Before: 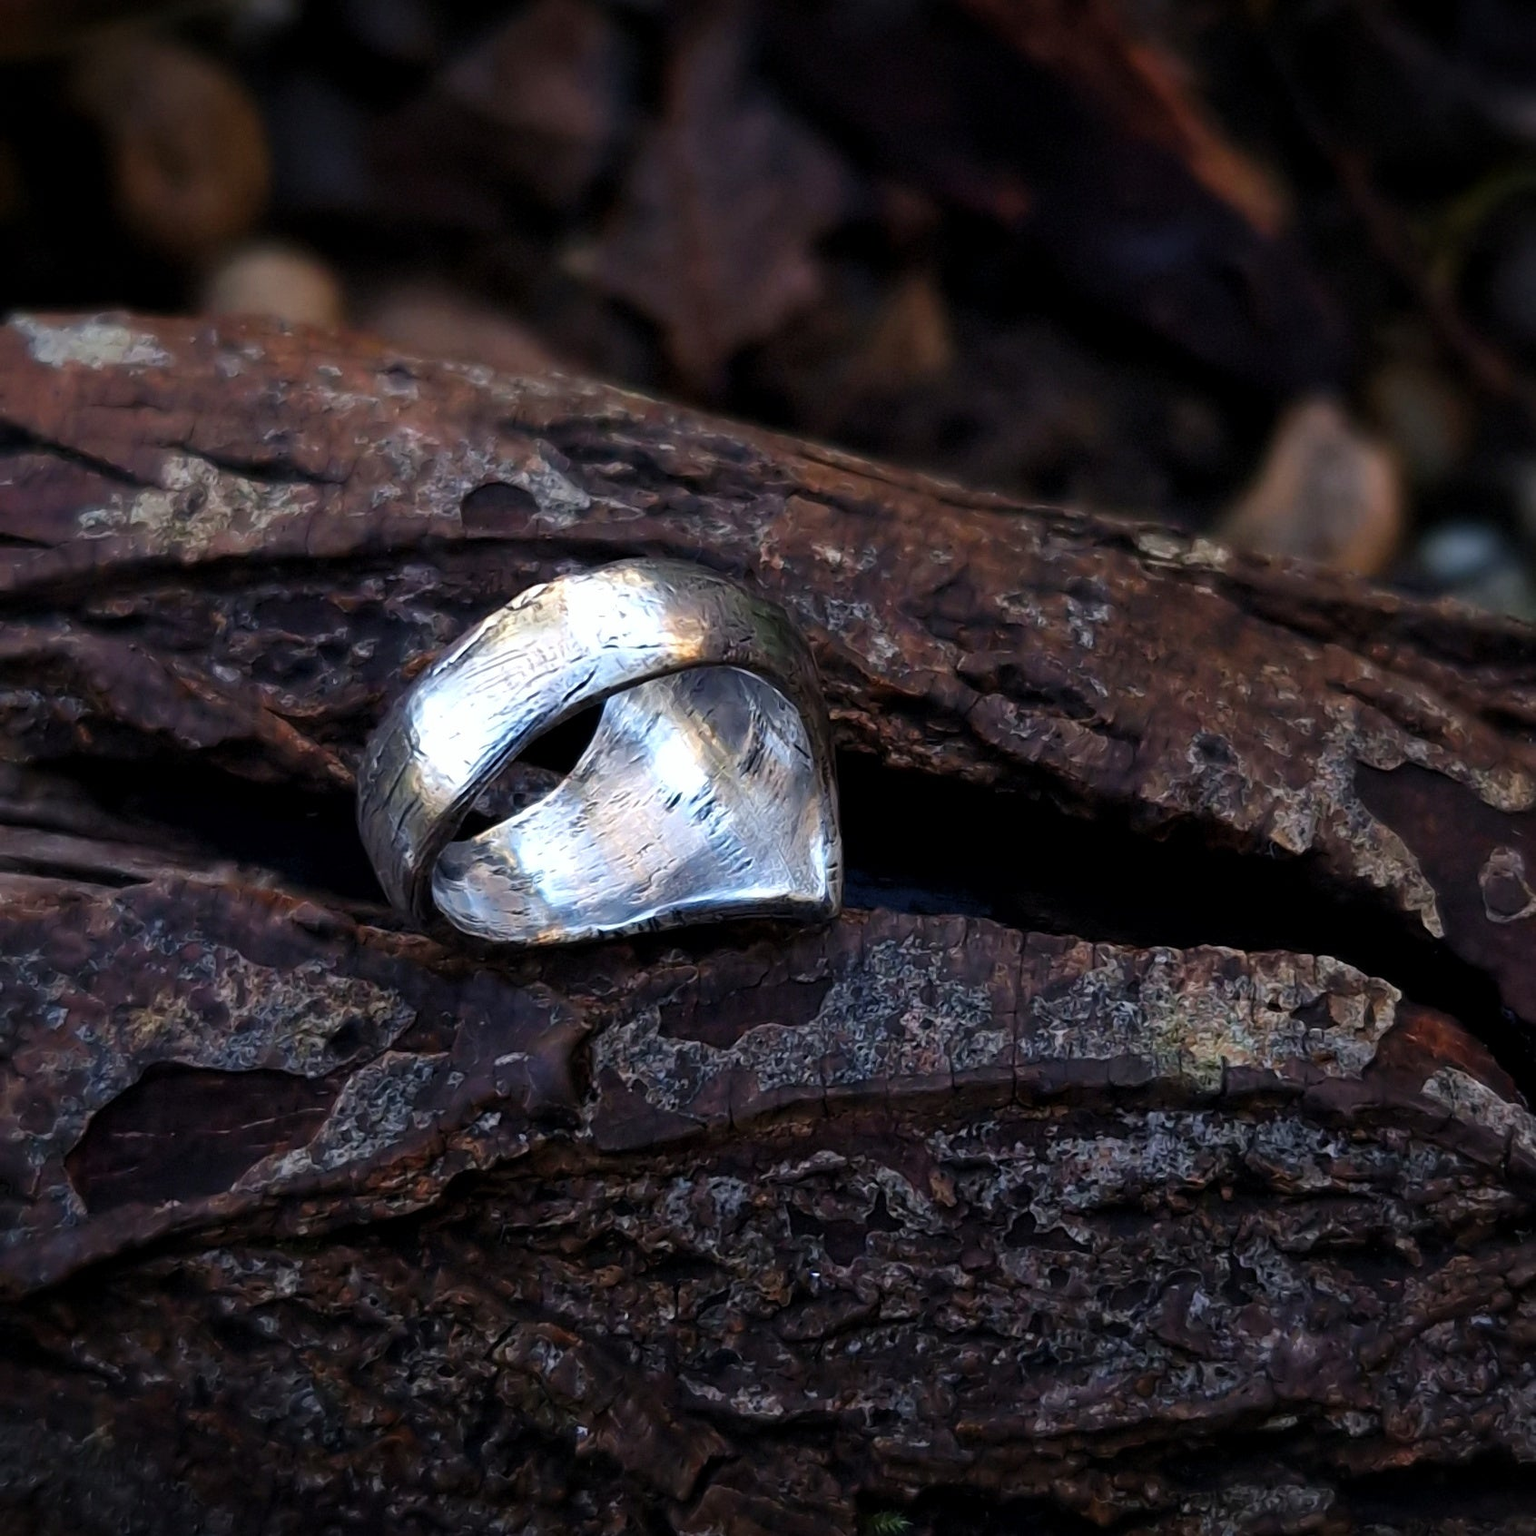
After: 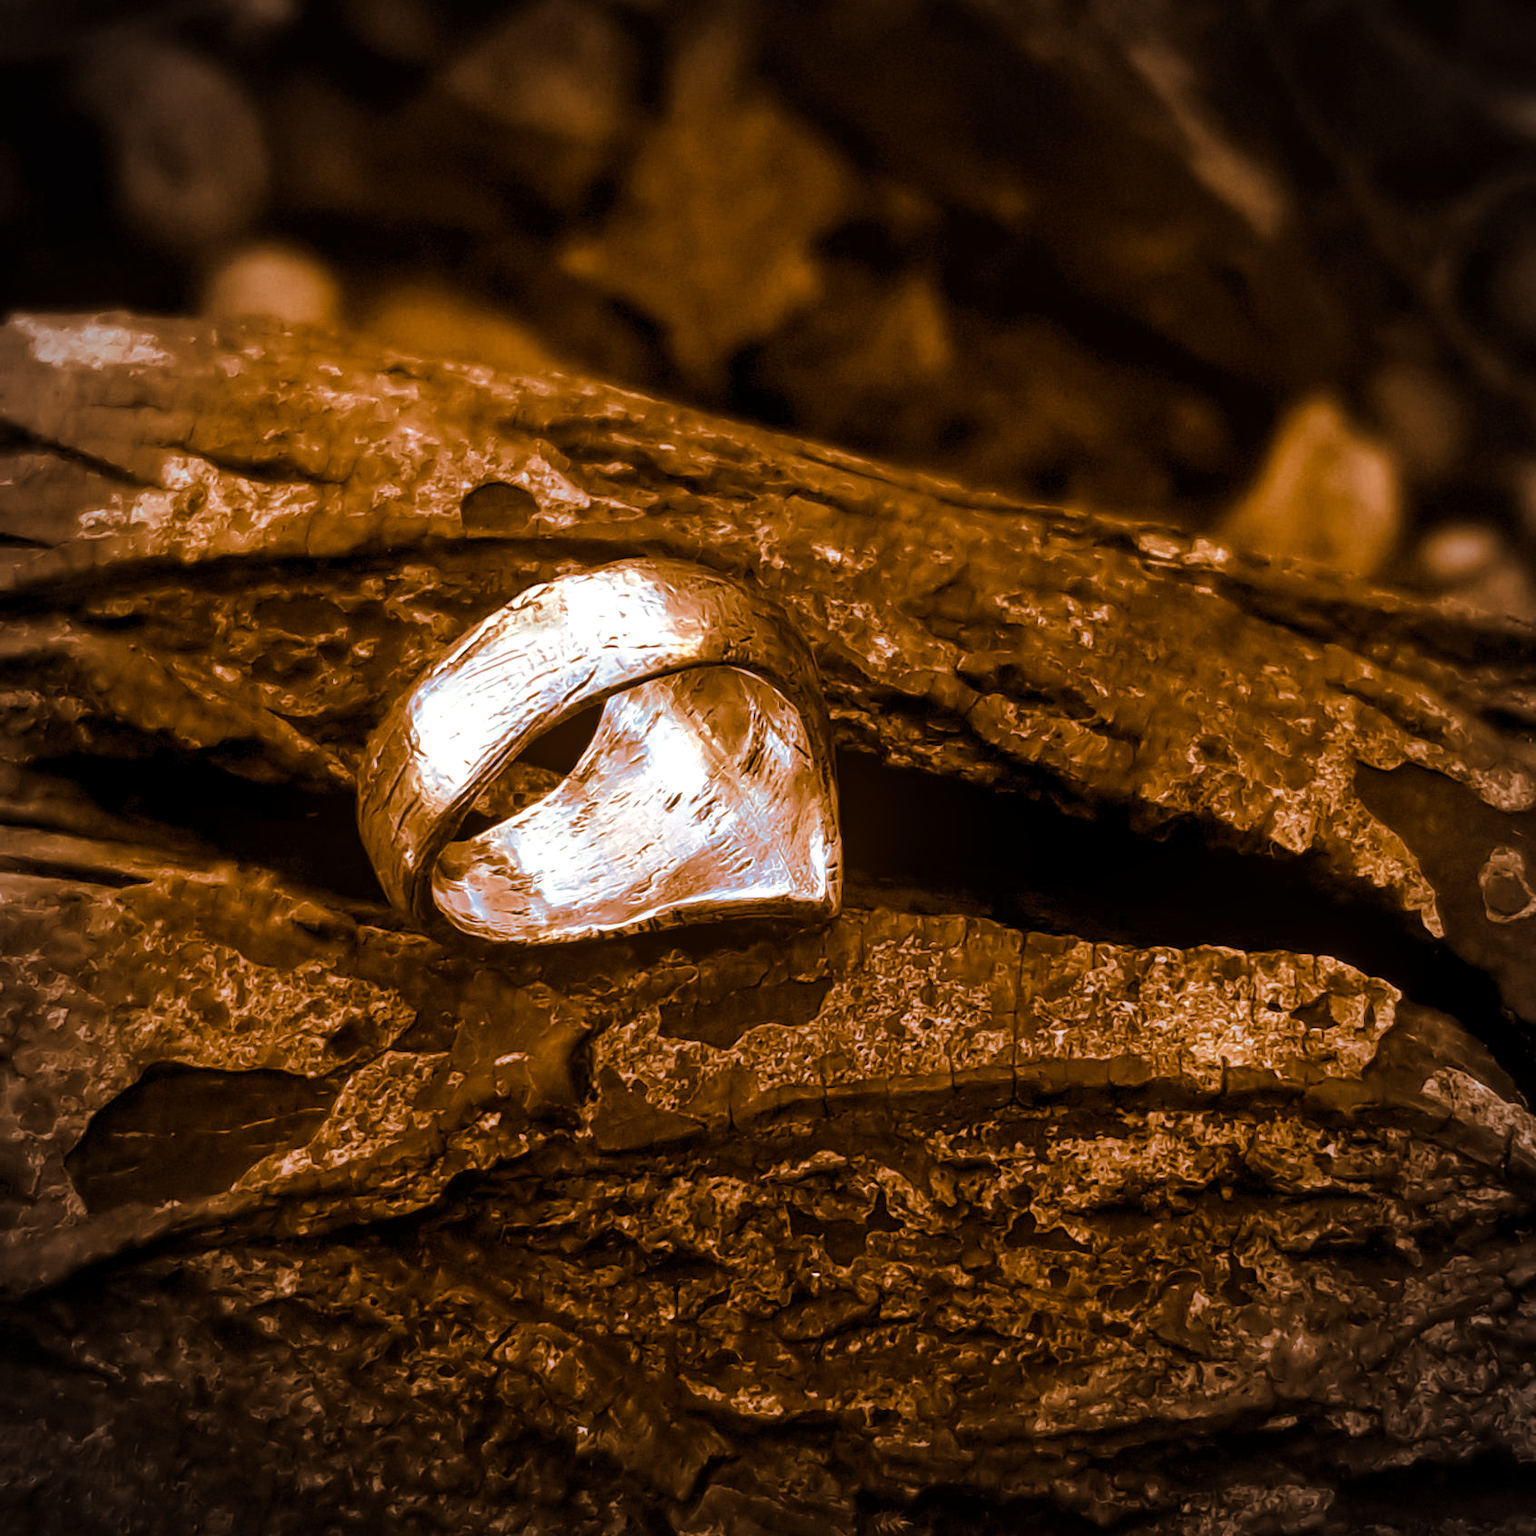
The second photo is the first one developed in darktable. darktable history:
split-toning: shadows › hue 26°, shadows › saturation 0.92, highlights › hue 40°, highlights › saturation 0.92, balance -63, compress 0%
local contrast: detail 160%
vignetting: fall-off start 79.88%
contrast brightness saturation: contrast -0.1, saturation -0.1
